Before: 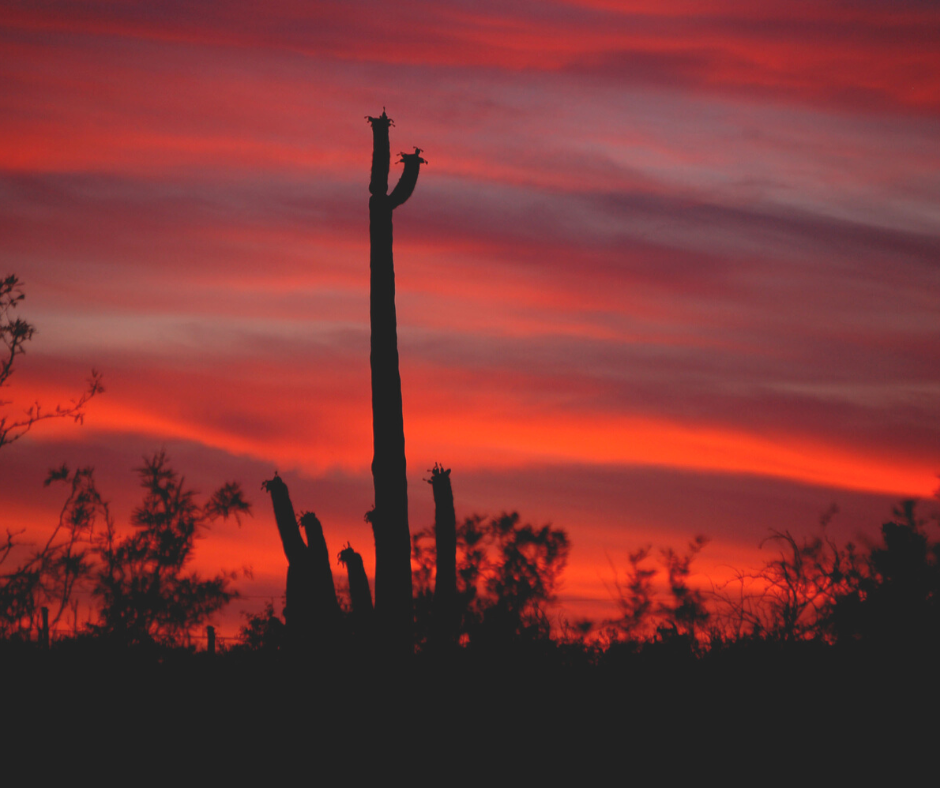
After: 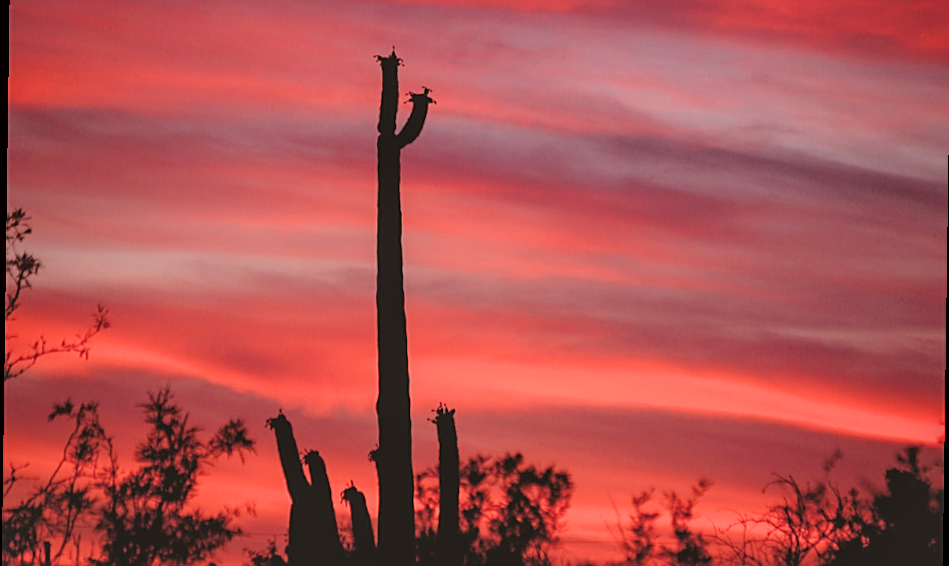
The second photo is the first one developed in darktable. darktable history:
color correction: highlights a* -3.28, highlights b* -6.24, shadows a* 3.1, shadows b* 5.19
filmic rgb: black relative exposure -6.68 EV, white relative exposure 4.56 EV, hardness 3.25
crop and rotate: top 8.293%, bottom 20.996%
sharpen: on, module defaults
exposure: exposure 0.935 EV, compensate highlight preservation false
rotate and perspective: rotation 0.8°, automatic cropping off
local contrast: on, module defaults
